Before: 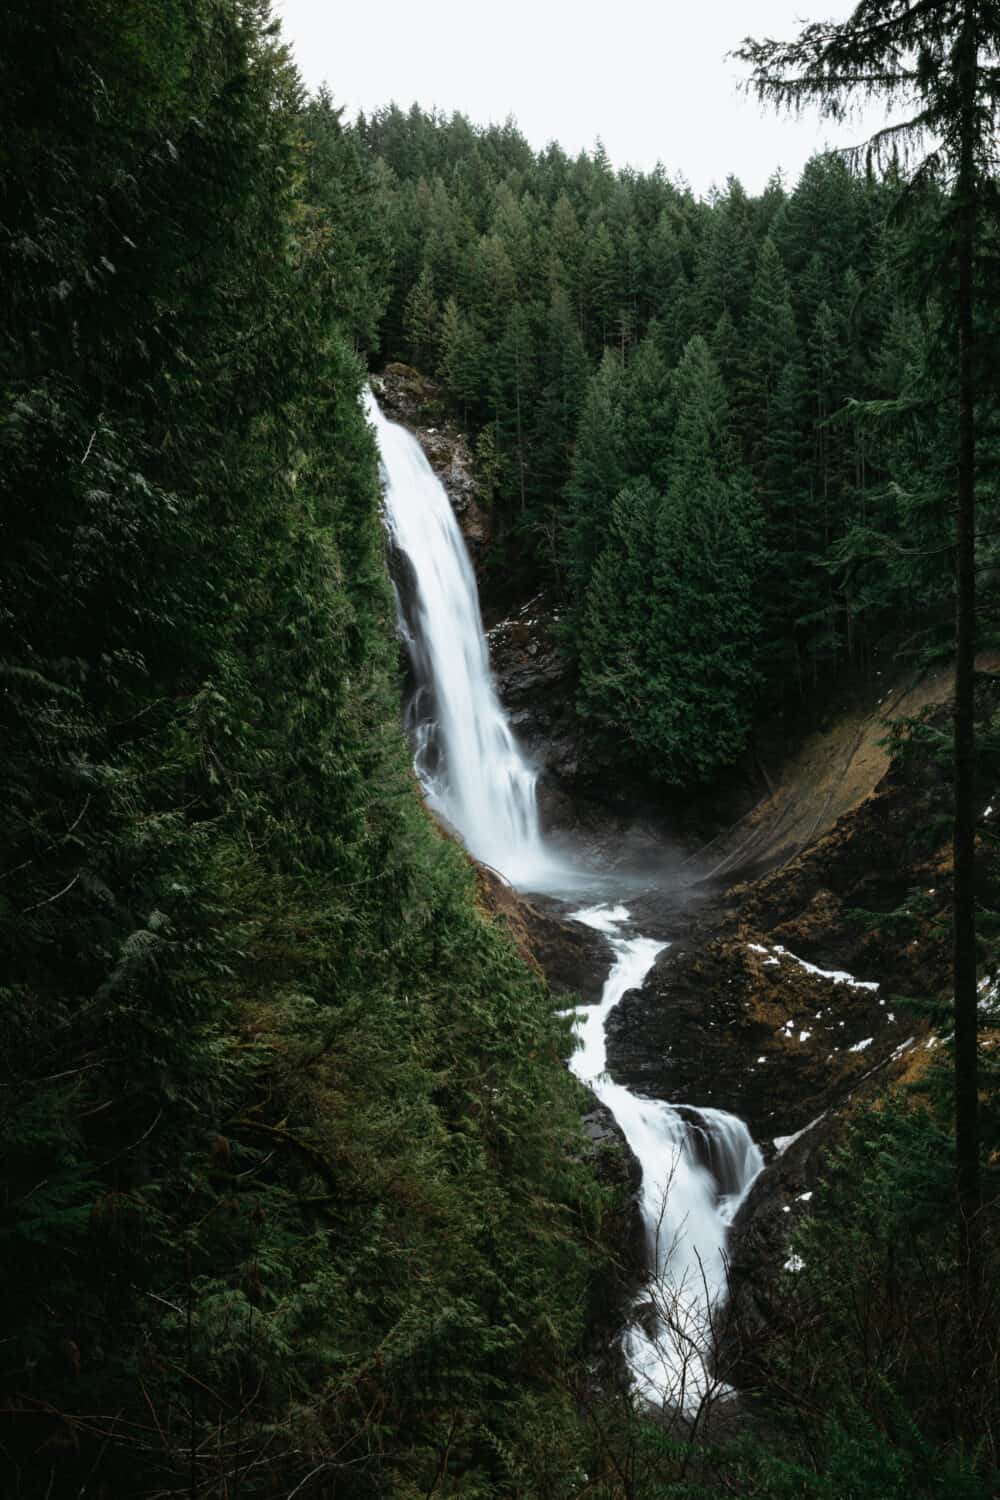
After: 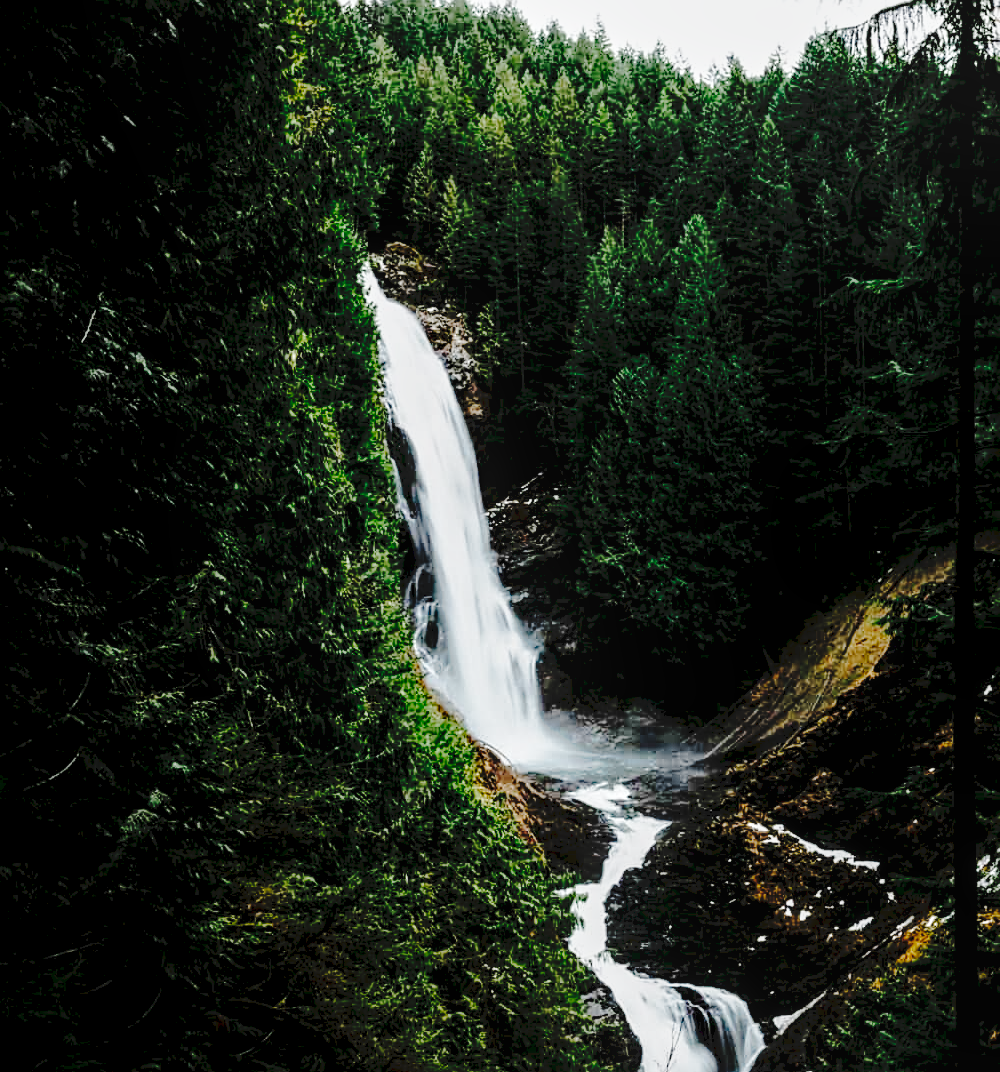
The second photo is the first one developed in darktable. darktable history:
crop and rotate: top 8.106%, bottom 20.404%
base curve: curves: ch0 [(0, 0) (0.028, 0.03) (0.121, 0.232) (0.46, 0.748) (0.859, 0.968) (1, 1)], preserve colors none
exposure: black level correction 0.011, exposure -0.475 EV, compensate highlight preservation false
sharpen: on, module defaults
shadows and highlights: shadows 9.08, white point adjustment 0.886, highlights -38.1
local contrast: on, module defaults
tone curve: curves: ch0 [(0, 0) (0.003, 0.051) (0.011, 0.052) (0.025, 0.055) (0.044, 0.062) (0.069, 0.068) (0.1, 0.077) (0.136, 0.098) (0.177, 0.145) (0.224, 0.223) (0.277, 0.314) (0.335, 0.43) (0.399, 0.518) (0.468, 0.591) (0.543, 0.656) (0.623, 0.726) (0.709, 0.809) (0.801, 0.857) (0.898, 0.918) (1, 1)], preserve colors none
tone equalizer: -8 EV -0.411 EV, -7 EV -0.365 EV, -6 EV -0.348 EV, -5 EV -0.232 EV, -3 EV 0.192 EV, -2 EV 0.358 EV, -1 EV 0.376 EV, +0 EV 0.439 EV
